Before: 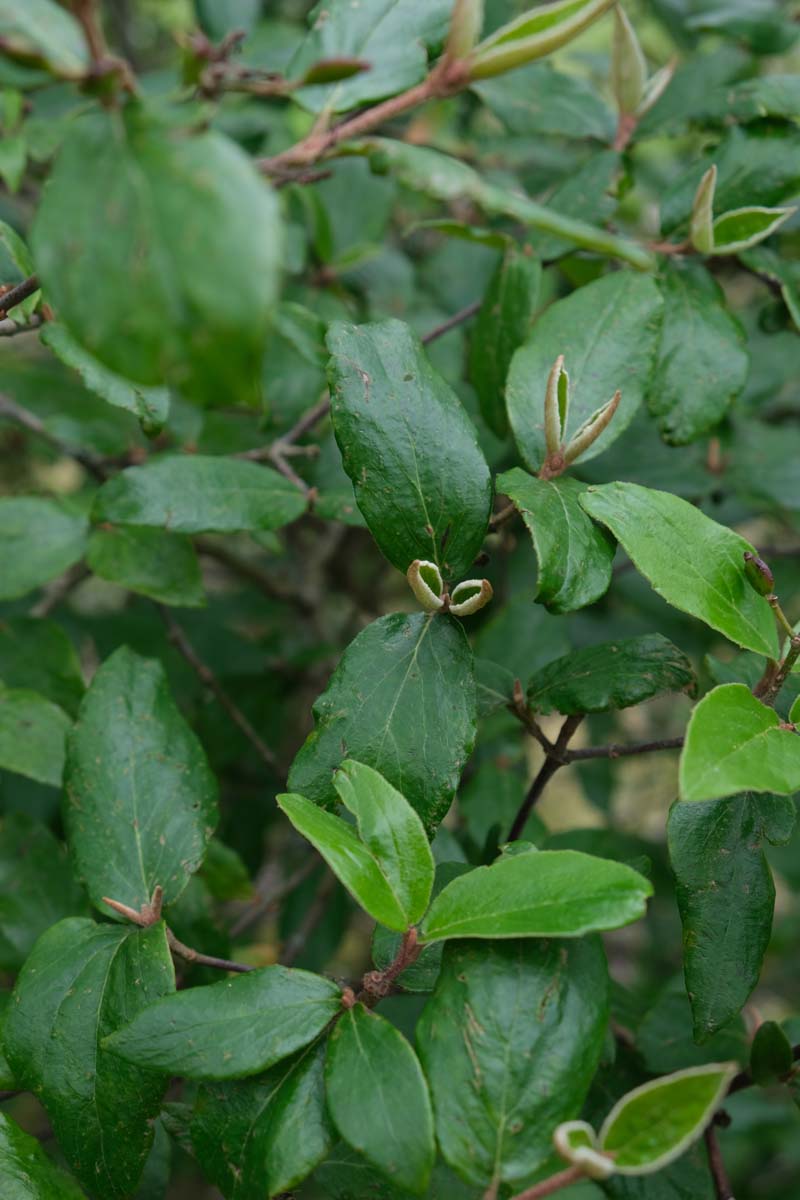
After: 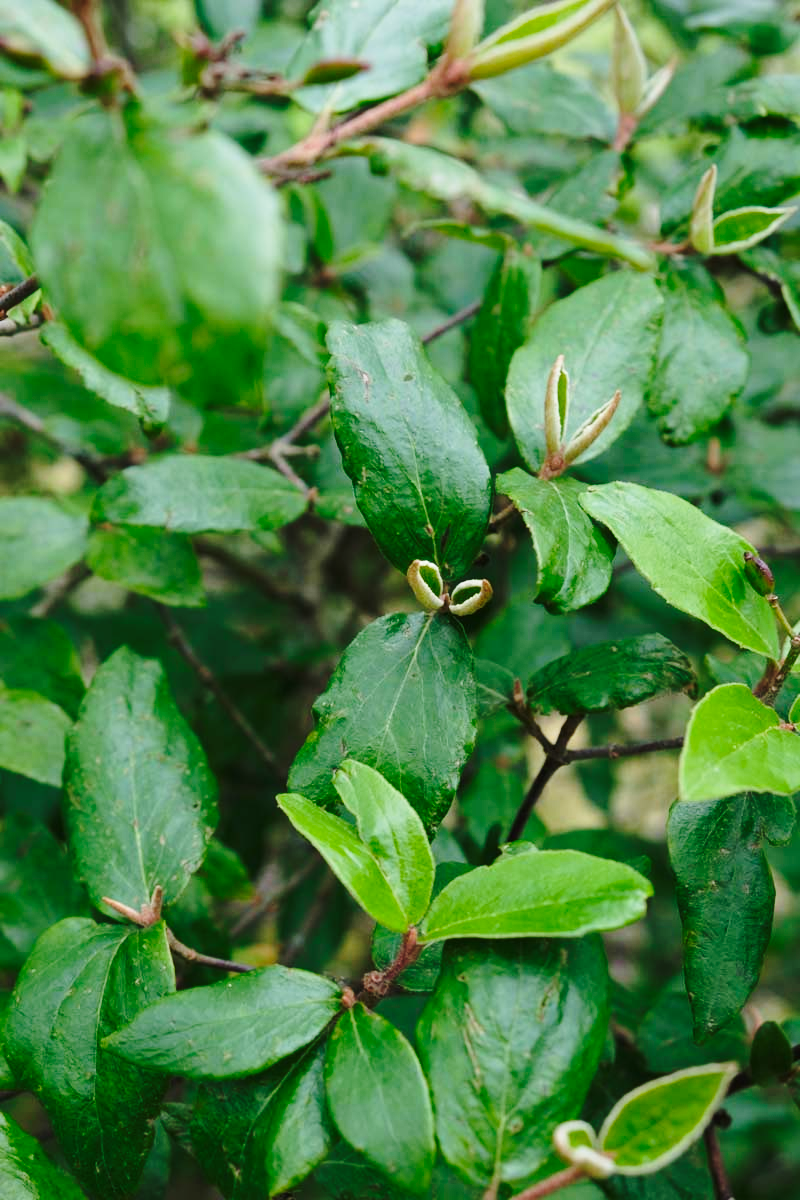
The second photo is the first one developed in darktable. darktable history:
base curve: curves: ch0 [(0, 0) (0.036, 0.037) (0.121, 0.228) (0.46, 0.76) (0.859, 0.983) (1, 1)], preserve colors none
